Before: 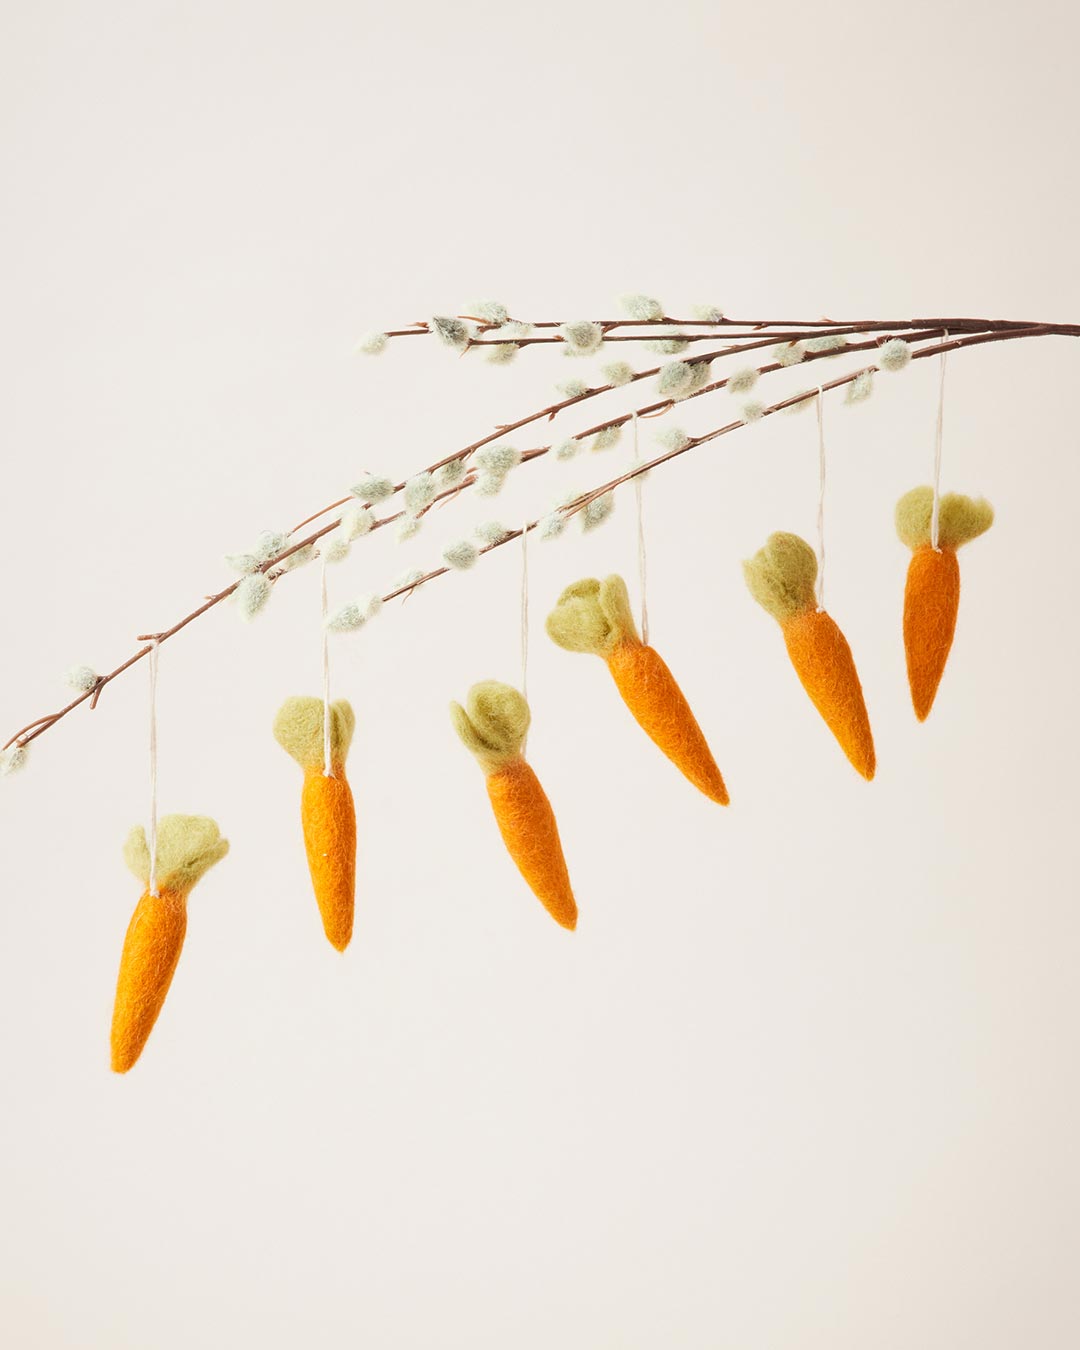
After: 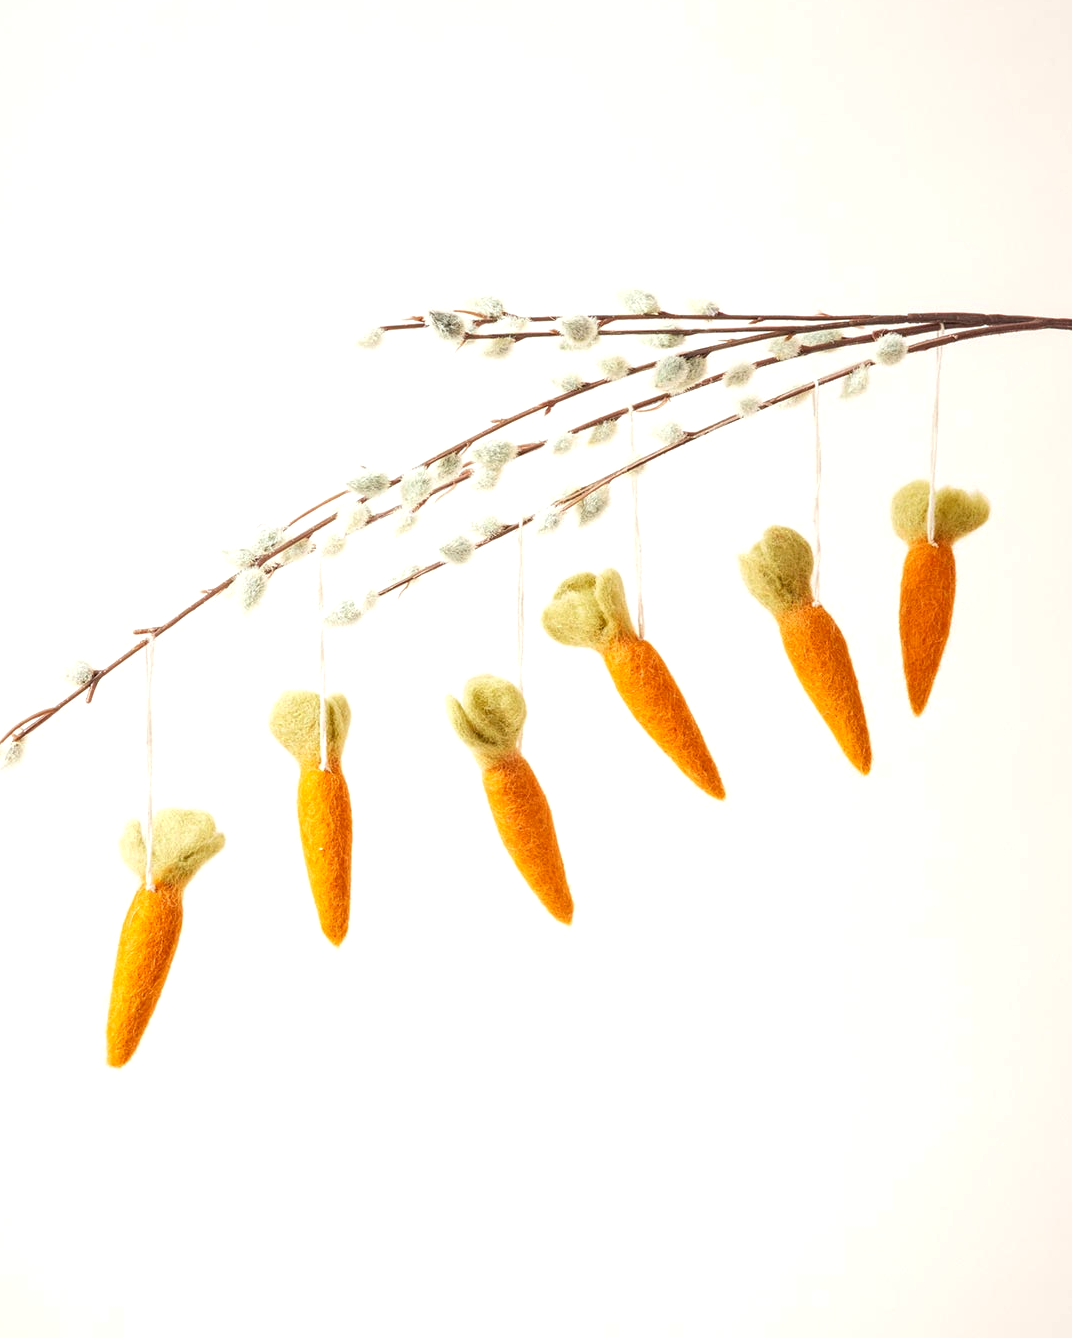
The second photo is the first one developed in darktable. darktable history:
crop: left 0.434%, top 0.485%, right 0.244%, bottom 0.386%
local contrast: on, module defaults
exposure: black level correction 0, exposure 0.4 EV, compensate exposure bias true, compensate highlight preservation false
